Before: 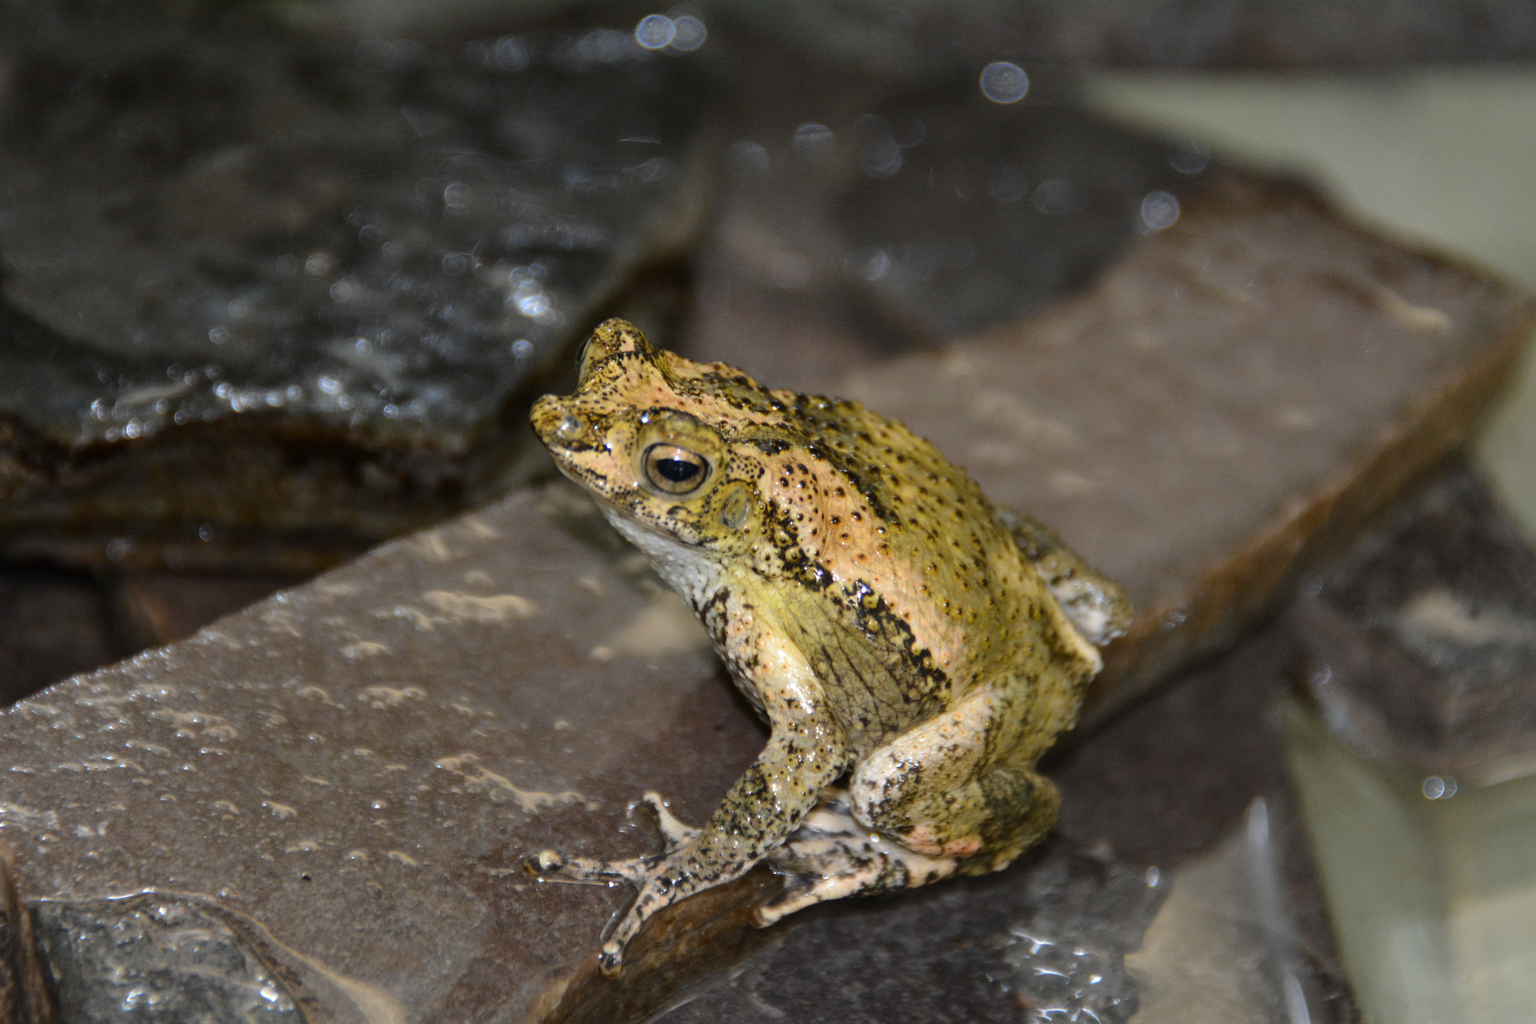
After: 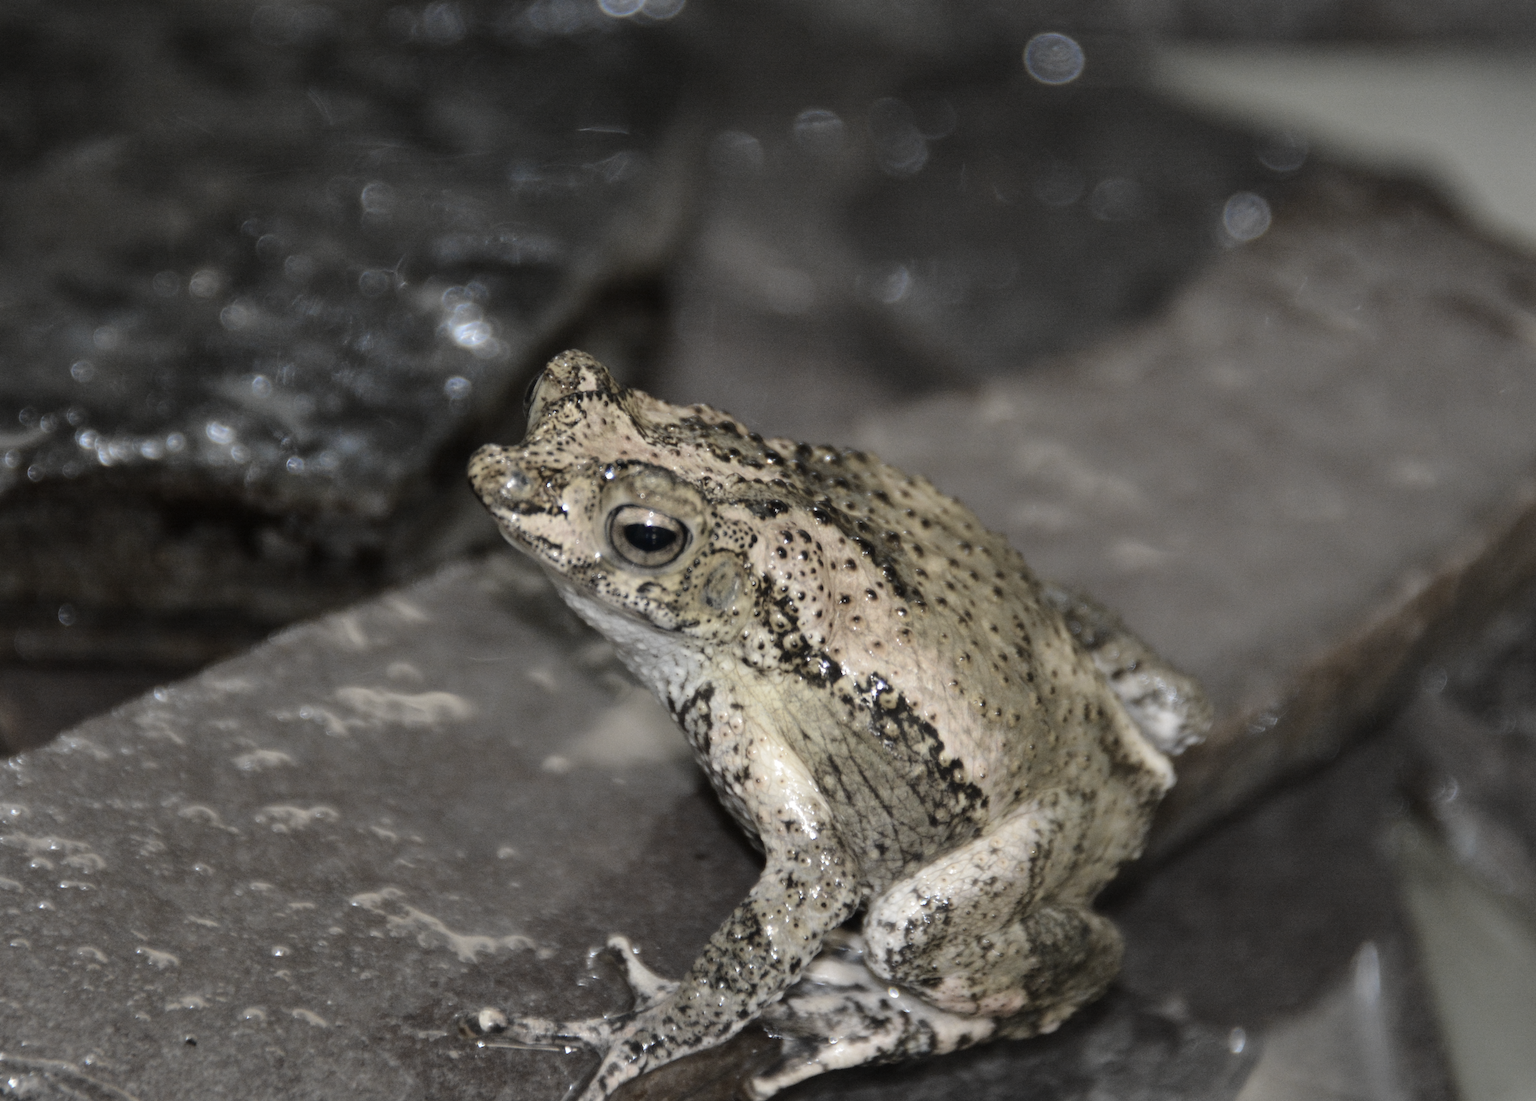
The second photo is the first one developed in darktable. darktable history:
color zones: curves: ch1 [(0.238, 0.163) (0.476, 0.2) (0.733, 0.322) (0.848, 0.134)]
crop: left 9.929%, top 3.475%, right 9.188%, bottom 9.529%
